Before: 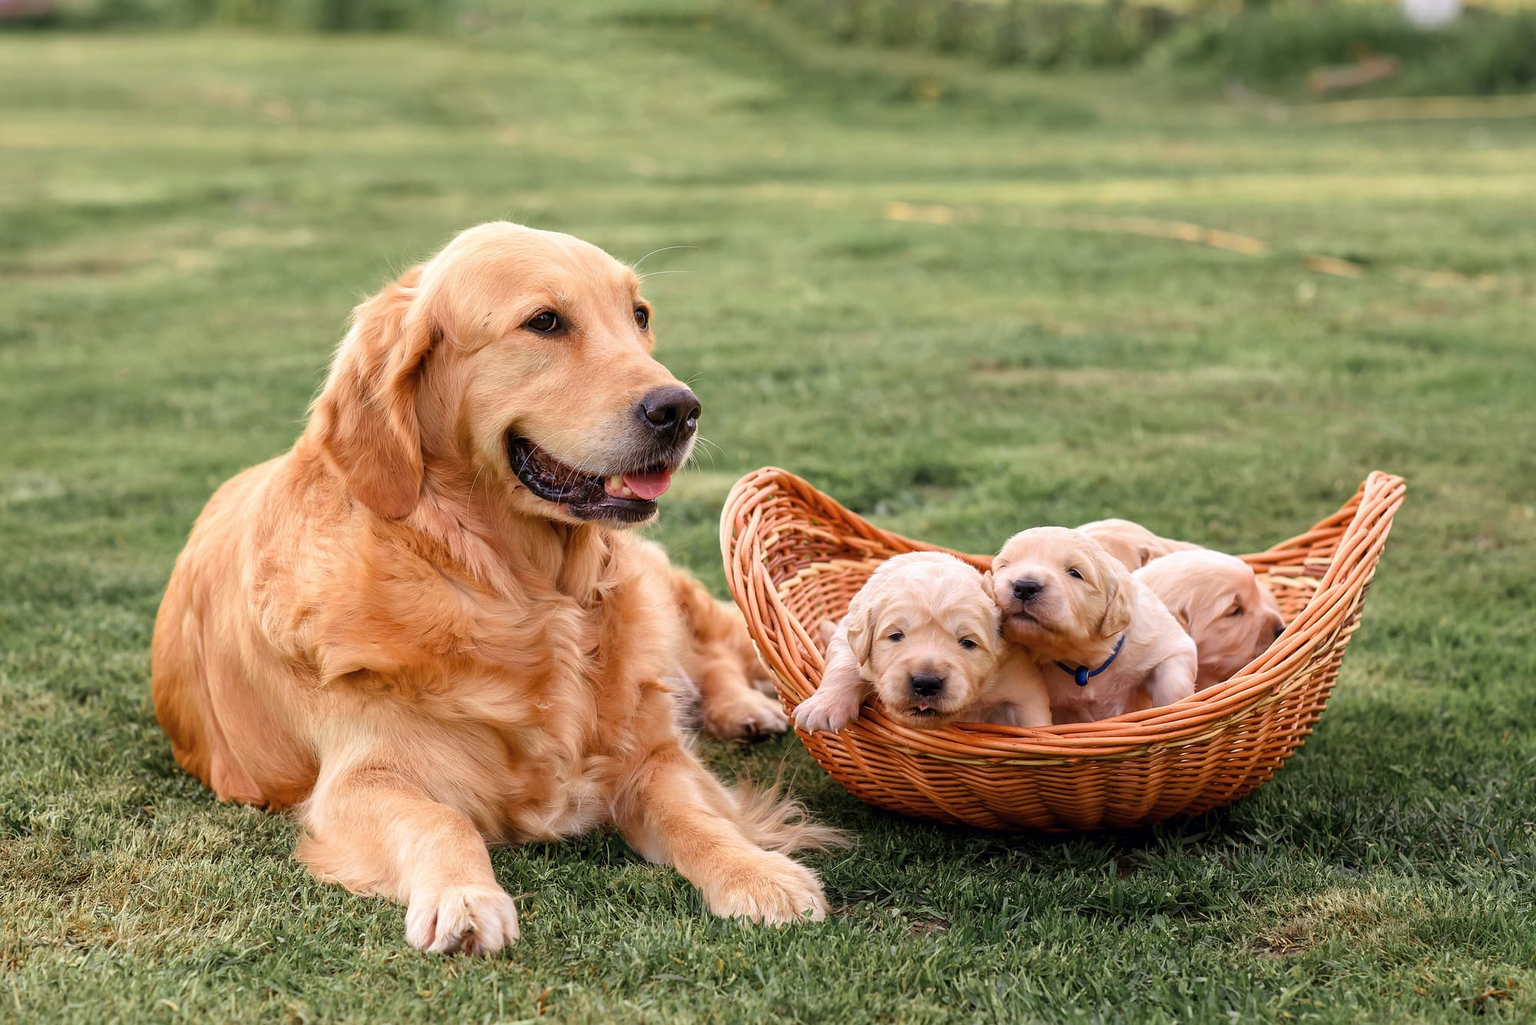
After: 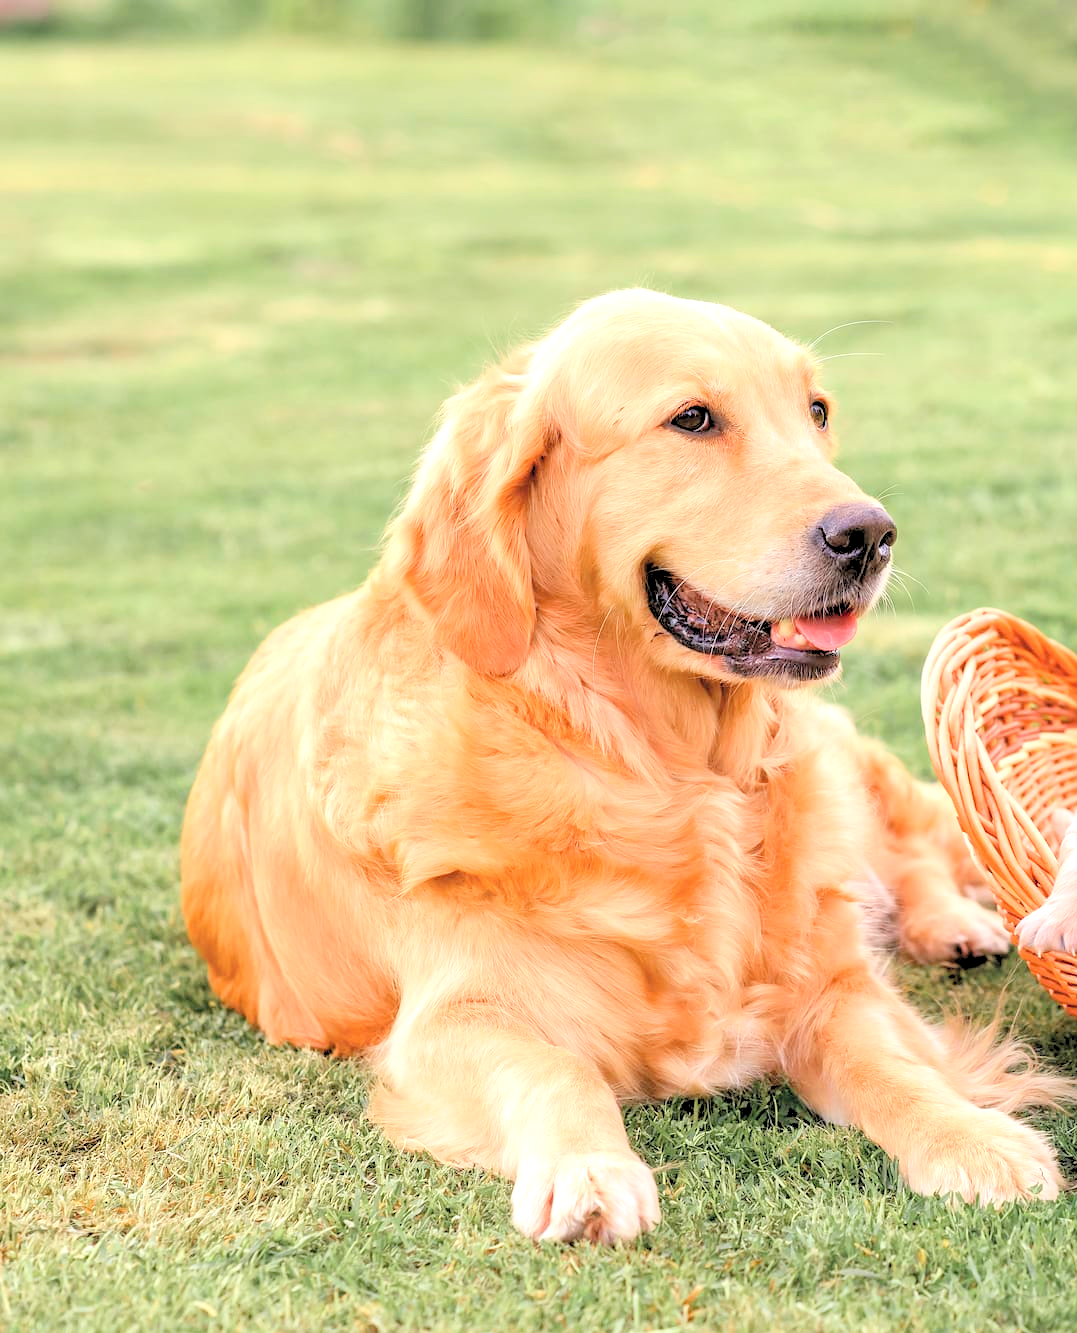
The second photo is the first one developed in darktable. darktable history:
exposure: black level correction 0.001, exposure 0.498 EV, compensate exposure bias true, compensate highlight preservation false
contrast brightness saturation: brightness 0.119
levels: black 0.056%, gray 50.88%, levels [0.093, 0.434, 0.988]
crop: left 0.825%, right 45.314%, bottom 0.085%
